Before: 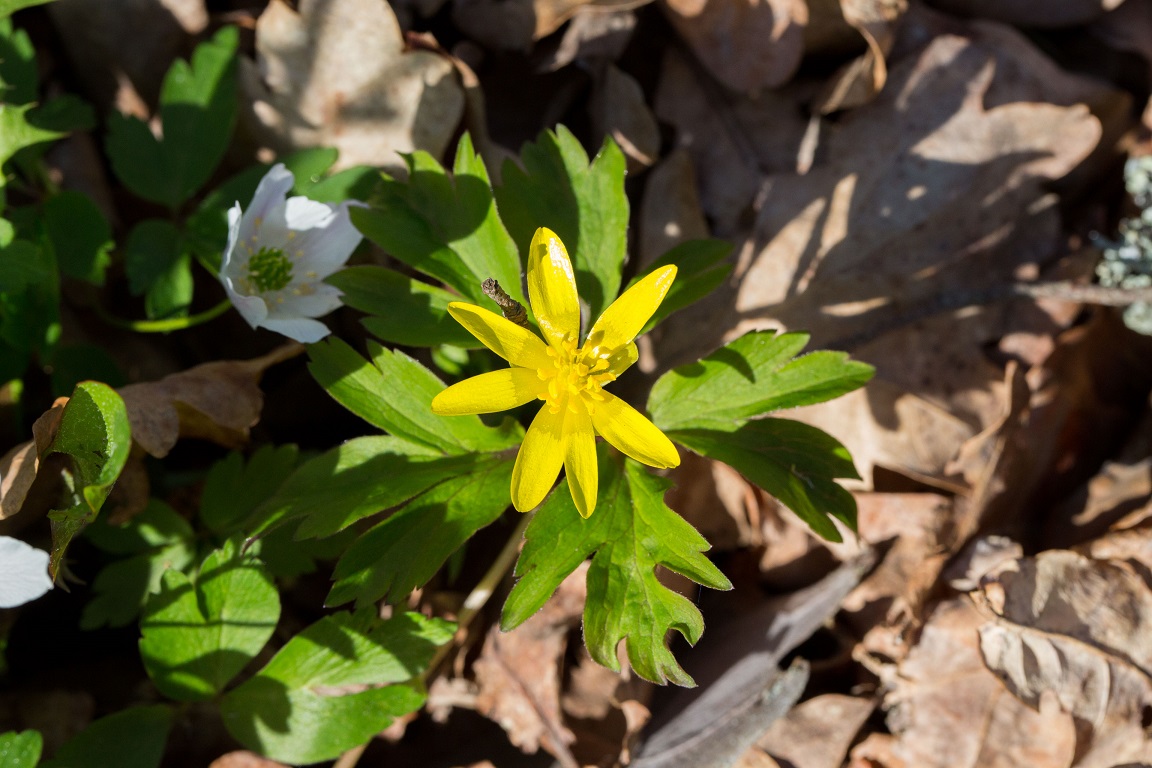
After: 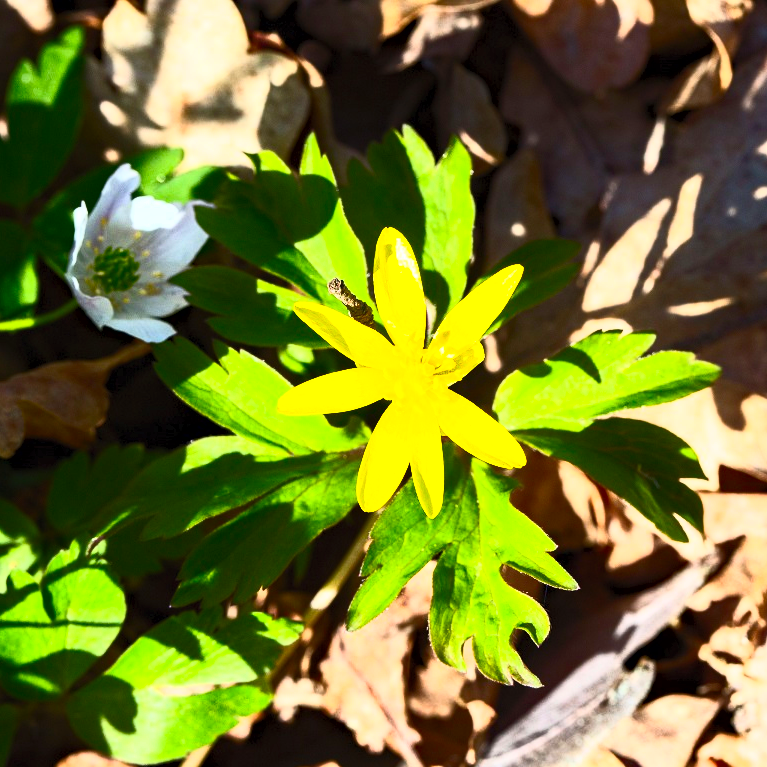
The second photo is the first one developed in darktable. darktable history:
contrast brightness saturation: contrast 0.83, brightness 0.59, saturation 0.59
haze removal: compatibility mode true, adaptive false
crop and rotate: left 13.409%, right 19.924%
